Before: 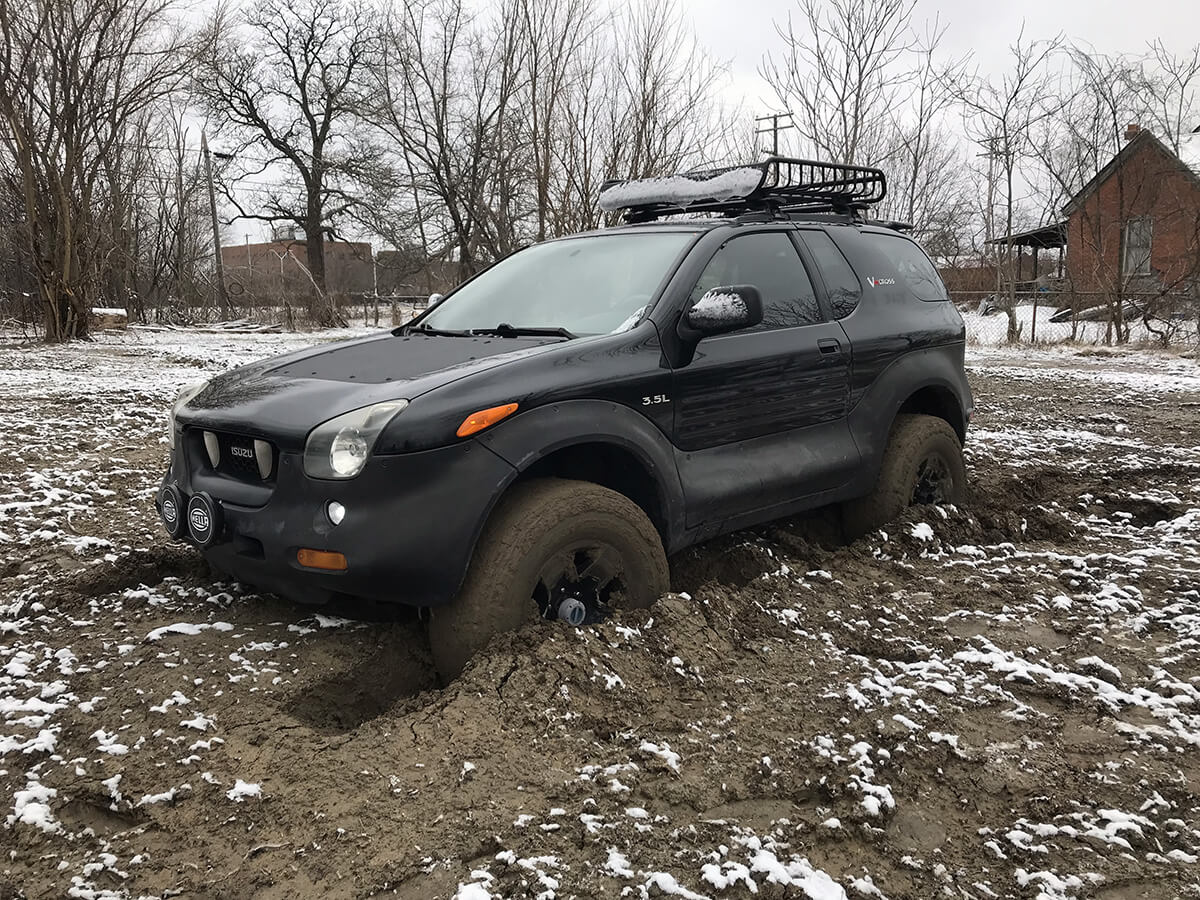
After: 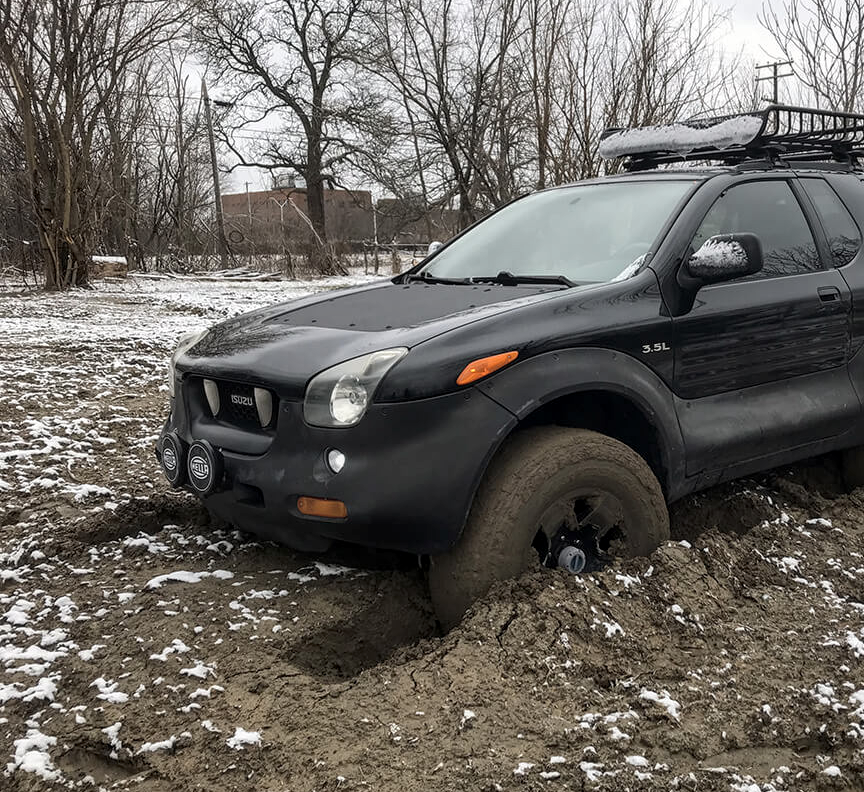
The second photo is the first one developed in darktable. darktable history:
local contrast: on, module defaults
contrast brightness saturation: saturation -0.04
crop: top 5.803%, right 27.864%, bottom 5.804%
